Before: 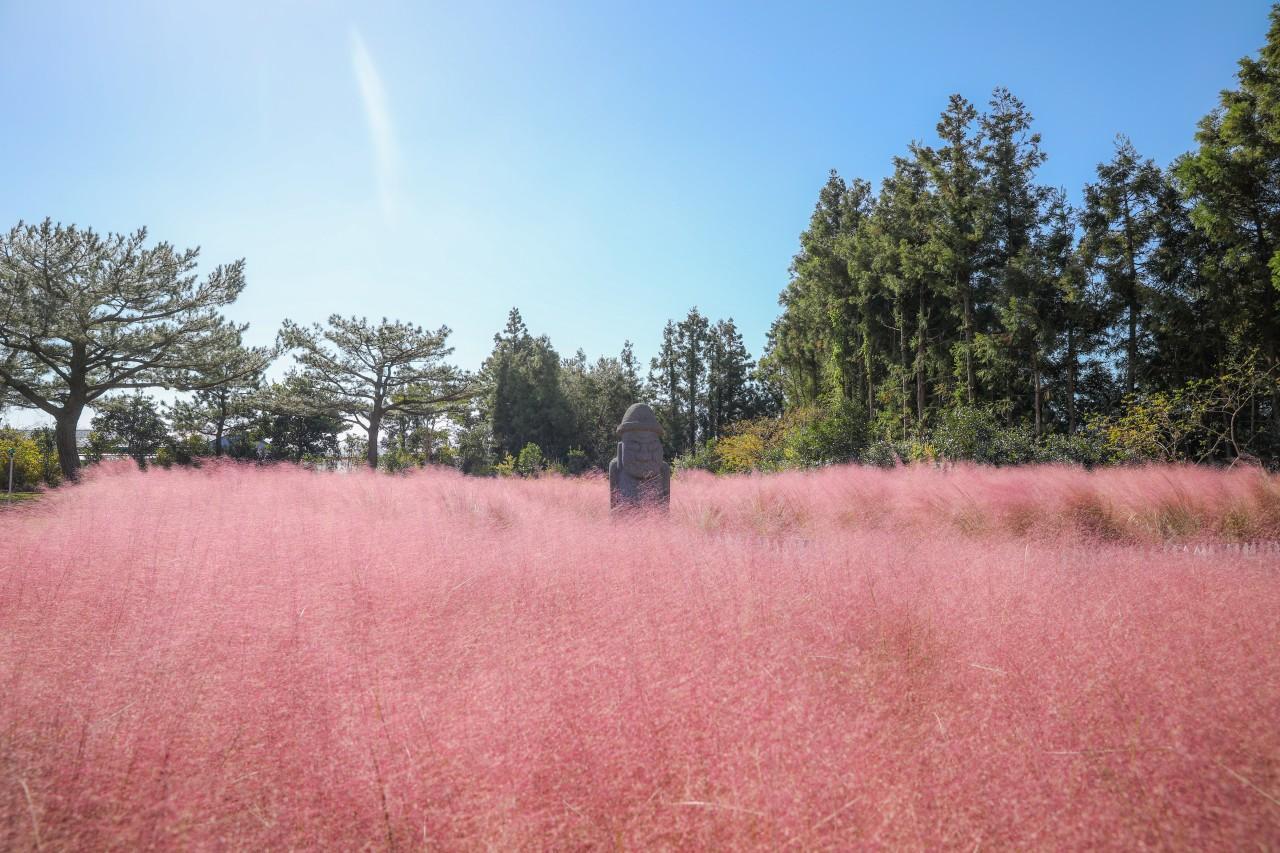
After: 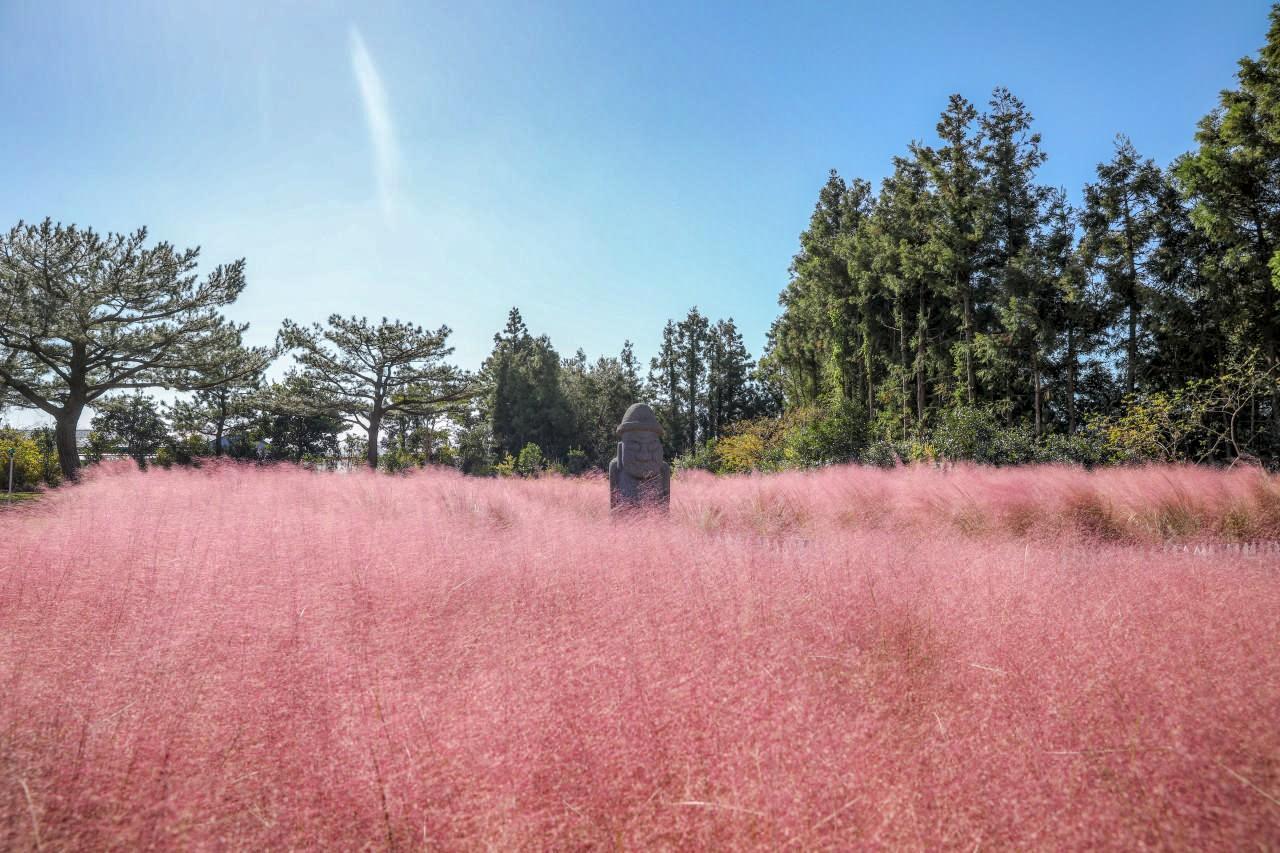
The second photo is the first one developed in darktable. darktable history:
local contrast: detail 130%
shadows and highlights: low approximation 0.01, soften with gaussian
